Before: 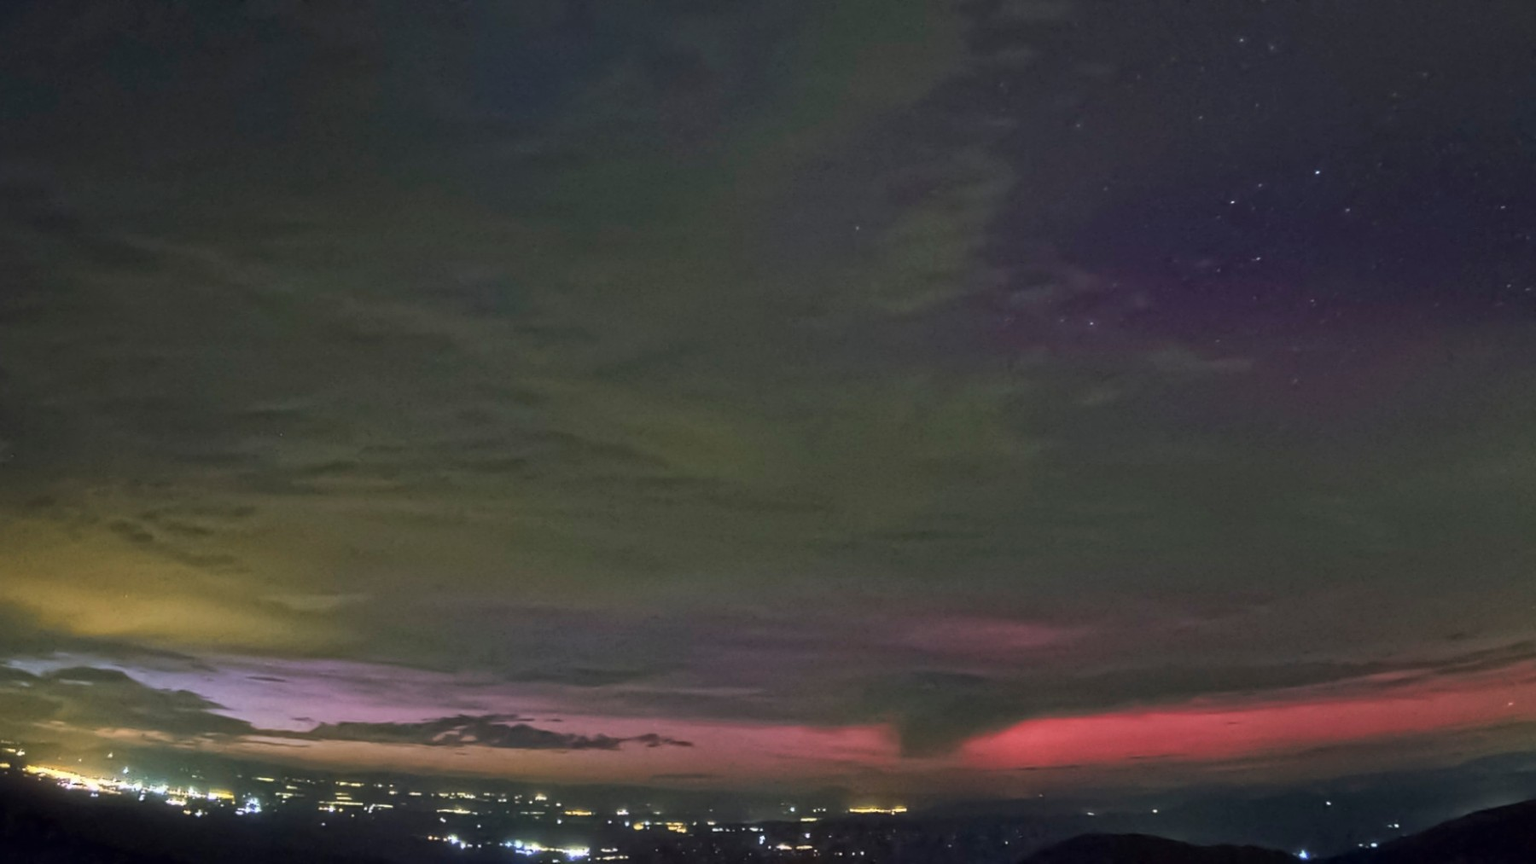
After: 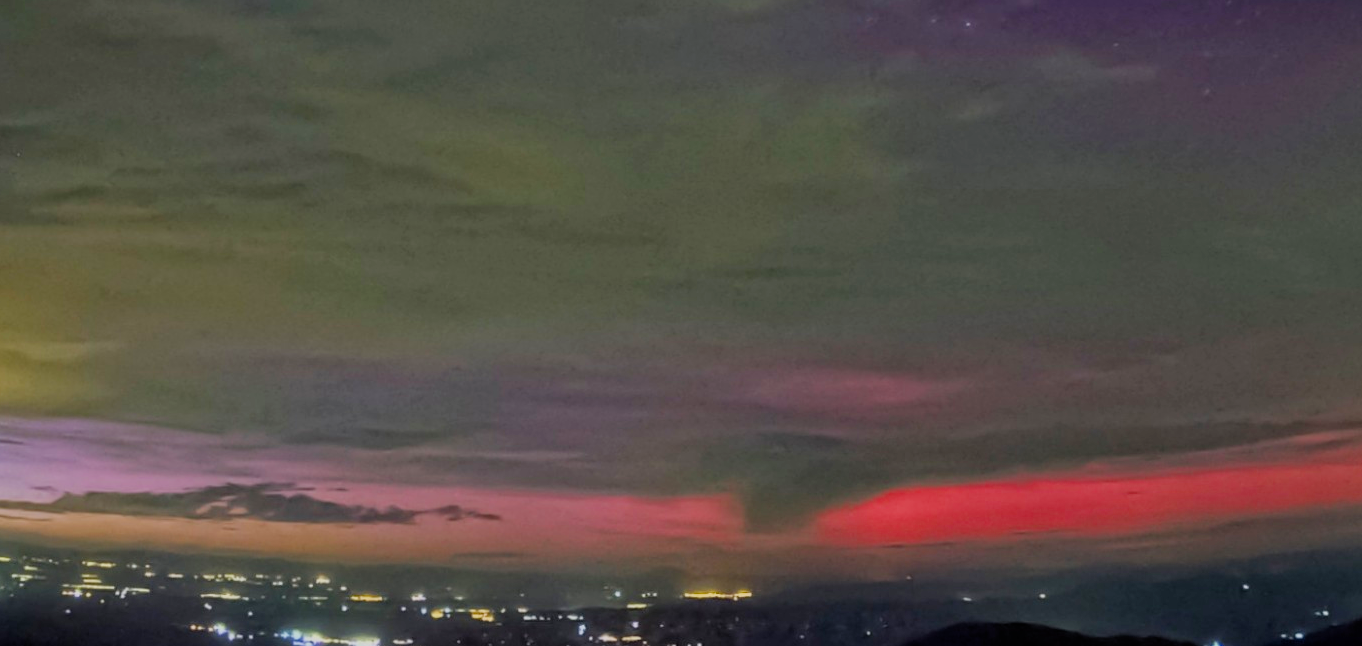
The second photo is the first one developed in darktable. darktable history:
filmic rgb: black relative exposure -8.79 EV, white relative exposure 4.98 EV, threshold 6 EV, target black luminance 0%, hardness 3.77, latitude 66.34%, contrast 0.822, highlights saturation mix 10%, shadows ↔ highlights balance 20%, add noise in highlights 0.1, color science v4 (2020), iterations of high-quality reconstruction 0, type of noise poissonian, enable highlight reconstruction true
crop and rotate: left 17.299%, top 35.115%, right 7.015%, bottom 1.024%
exposure: exposure 0.376 EV, compensate highlight preservation false
